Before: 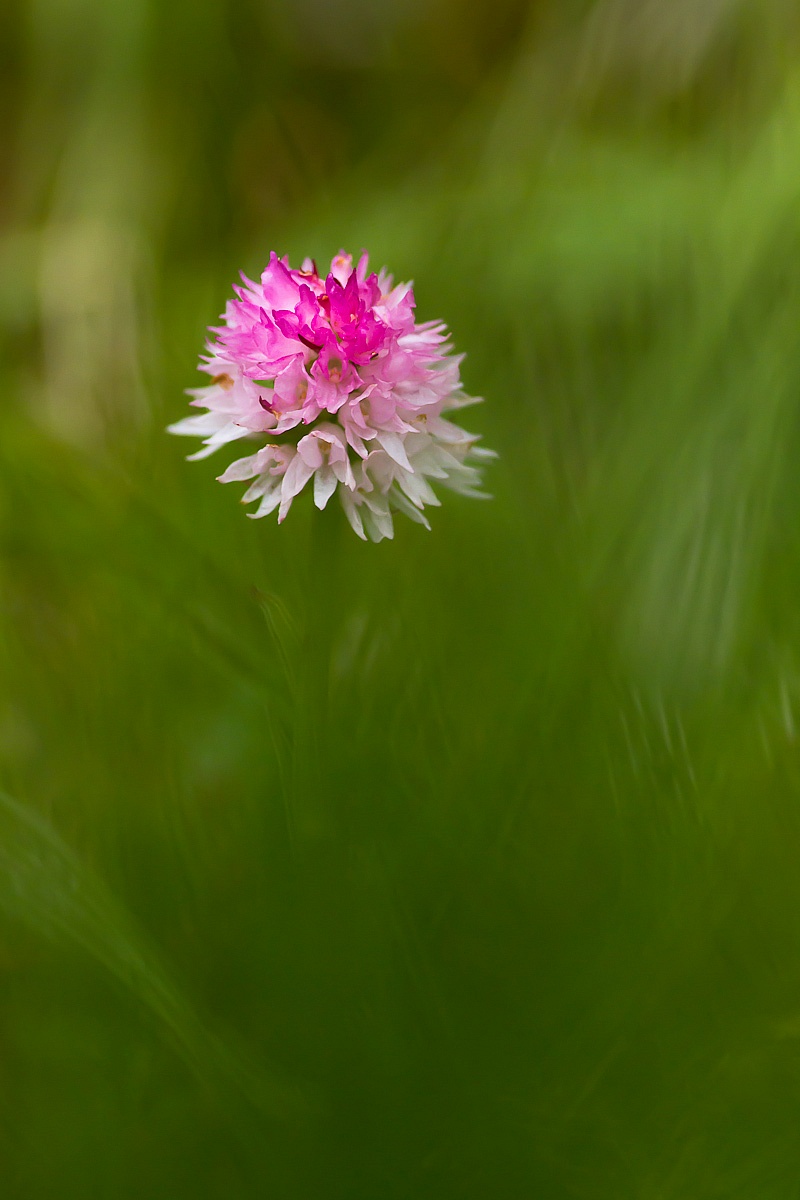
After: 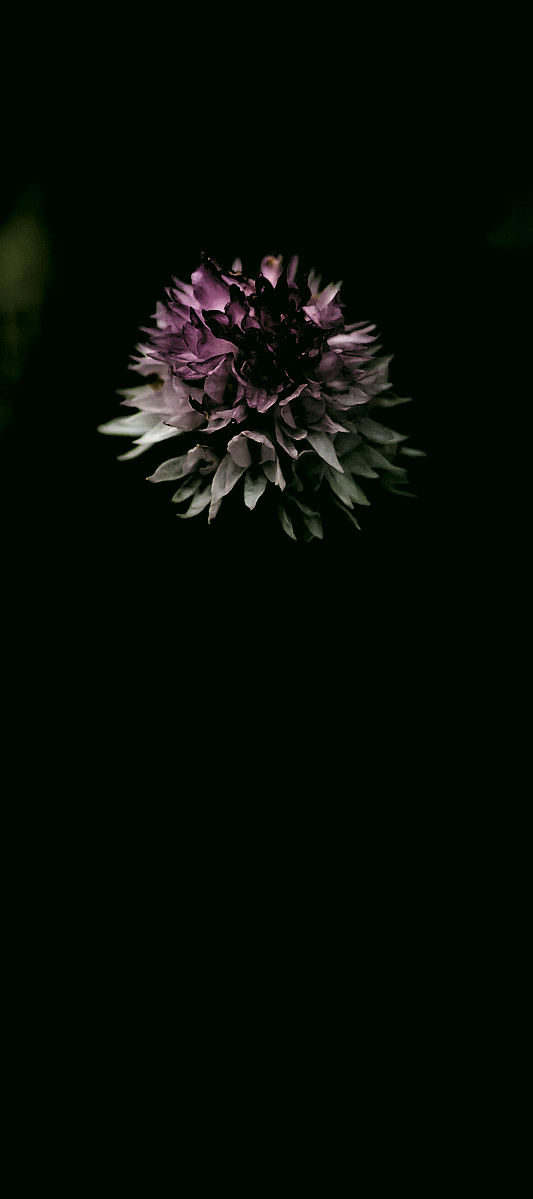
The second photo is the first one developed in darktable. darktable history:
crop and rotate: left 8.805%, right 24.481%
haze removal: strength 0.301, distance 0.257, compatibility mode true, adaptive false
color correction: highlights a* 4.01, highlights b* 4.93, shadows a* -7.83, shadows b* 4.69
levels: levels [0.514, 0.759, 1]
